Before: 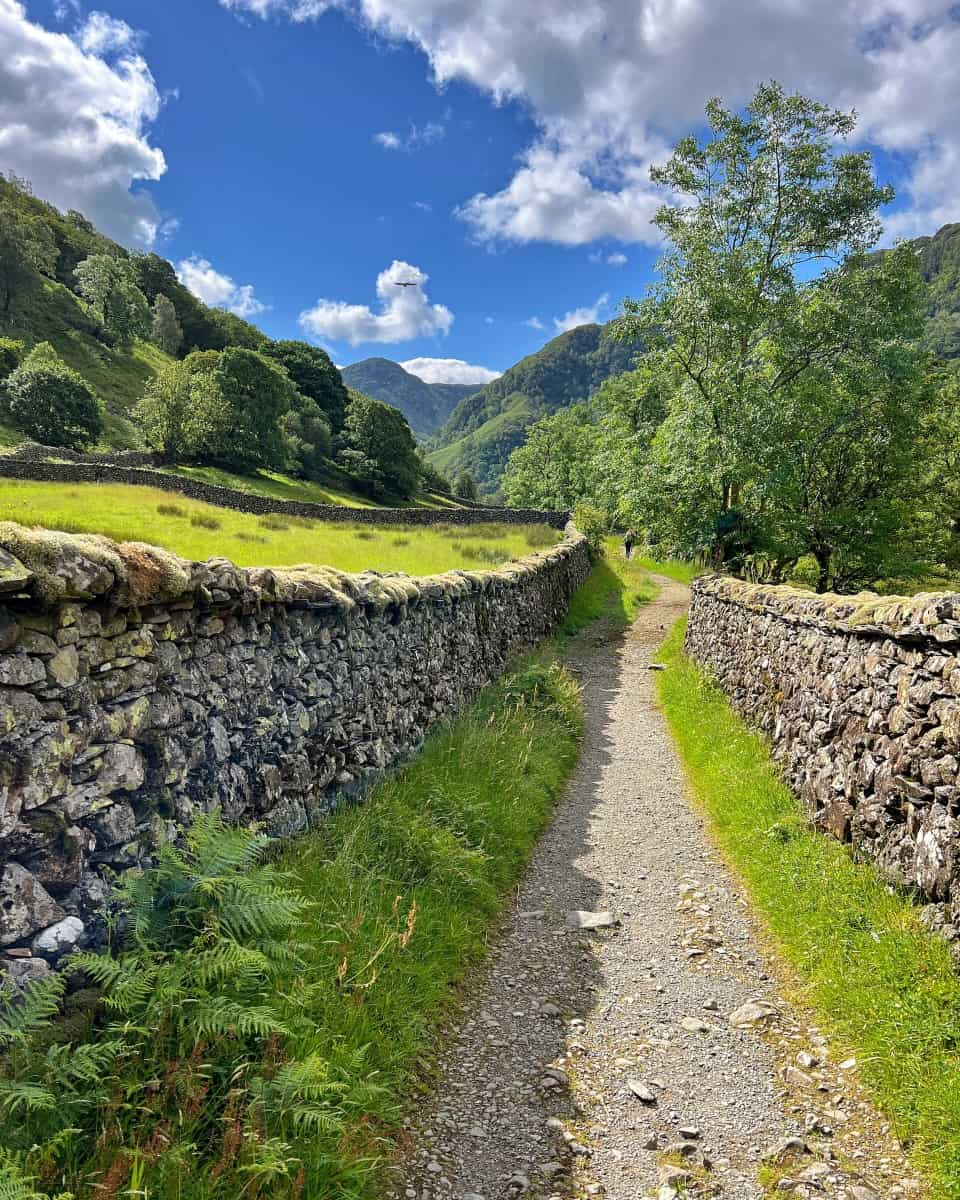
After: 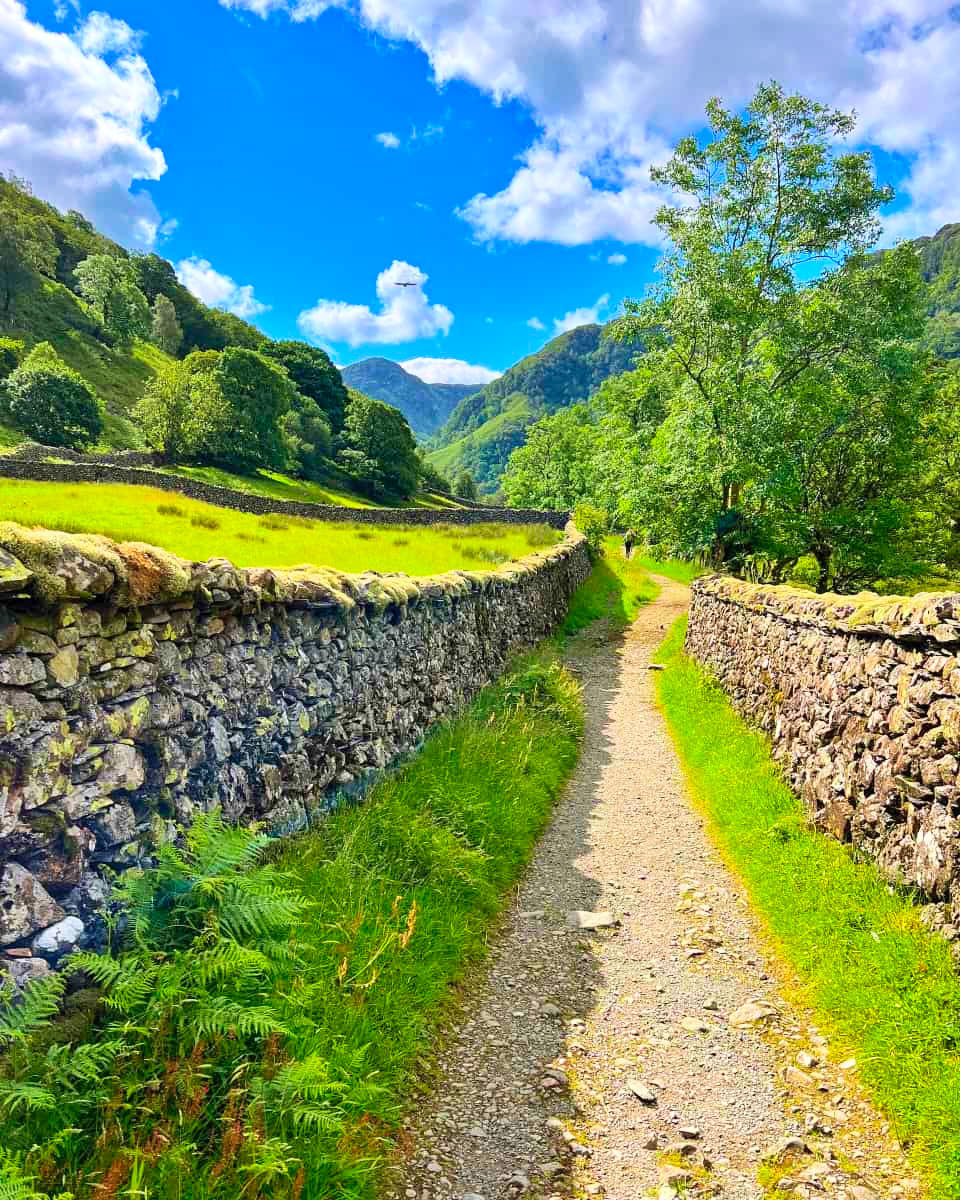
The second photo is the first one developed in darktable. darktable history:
contrast brightness saturation: contrast 0.2, brightness 0.2, saturation 0.8
velvia: on, module defaults
